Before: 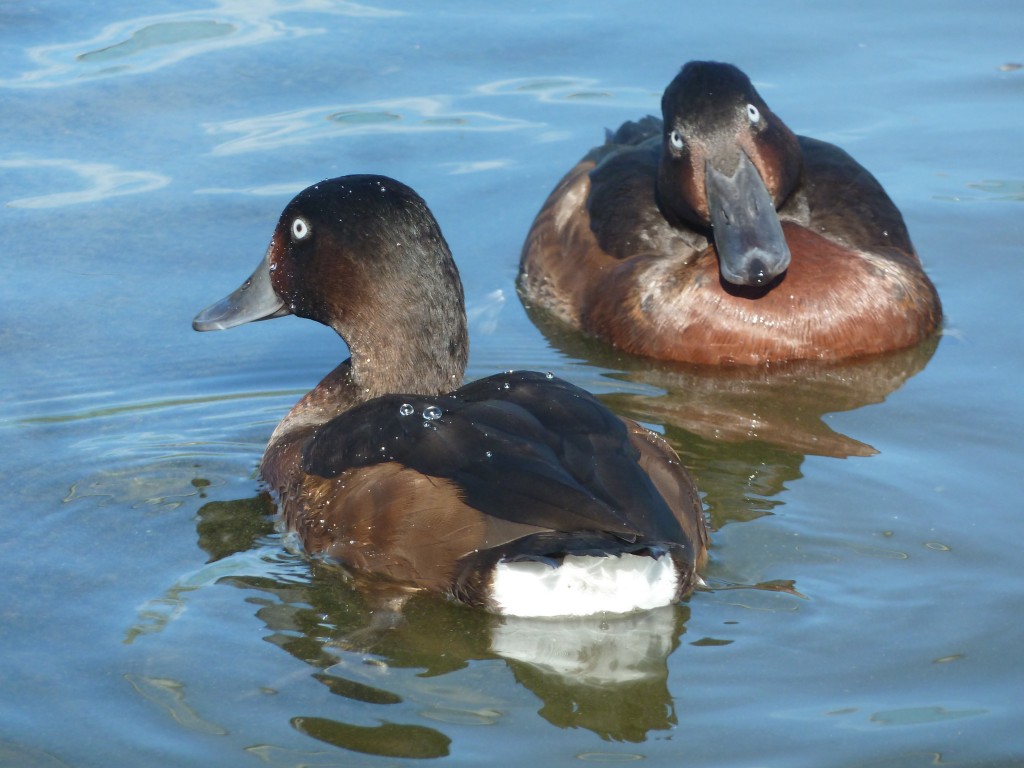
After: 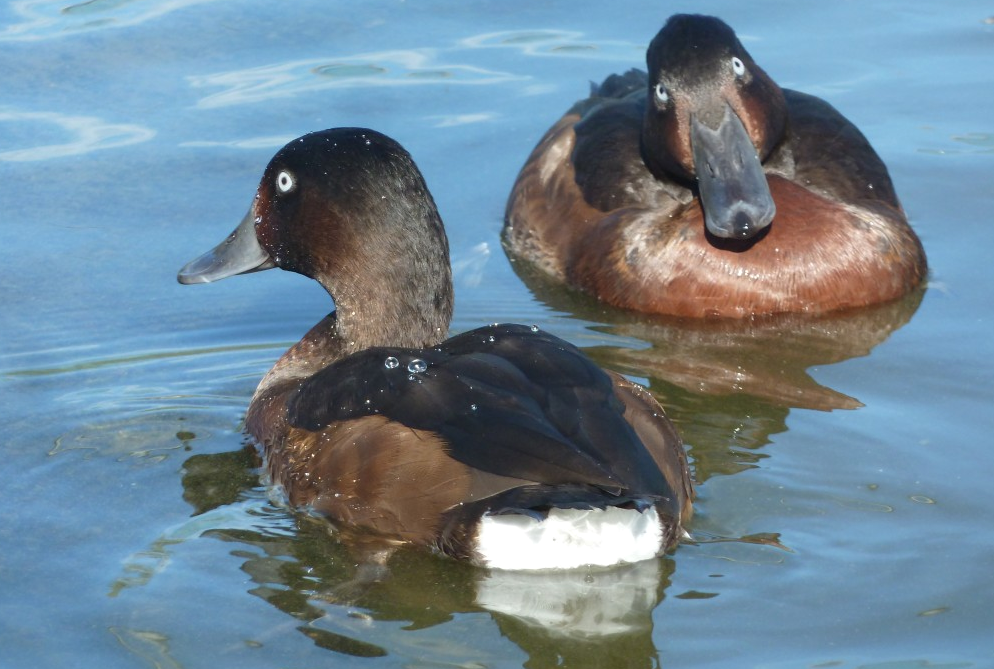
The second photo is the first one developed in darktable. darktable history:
shadows and highlights: shadows -10, white point adjustment 1.5, highlights 10
crop: left 1.507%, top 6.147%, right 1.379%, bottom 6.637%
